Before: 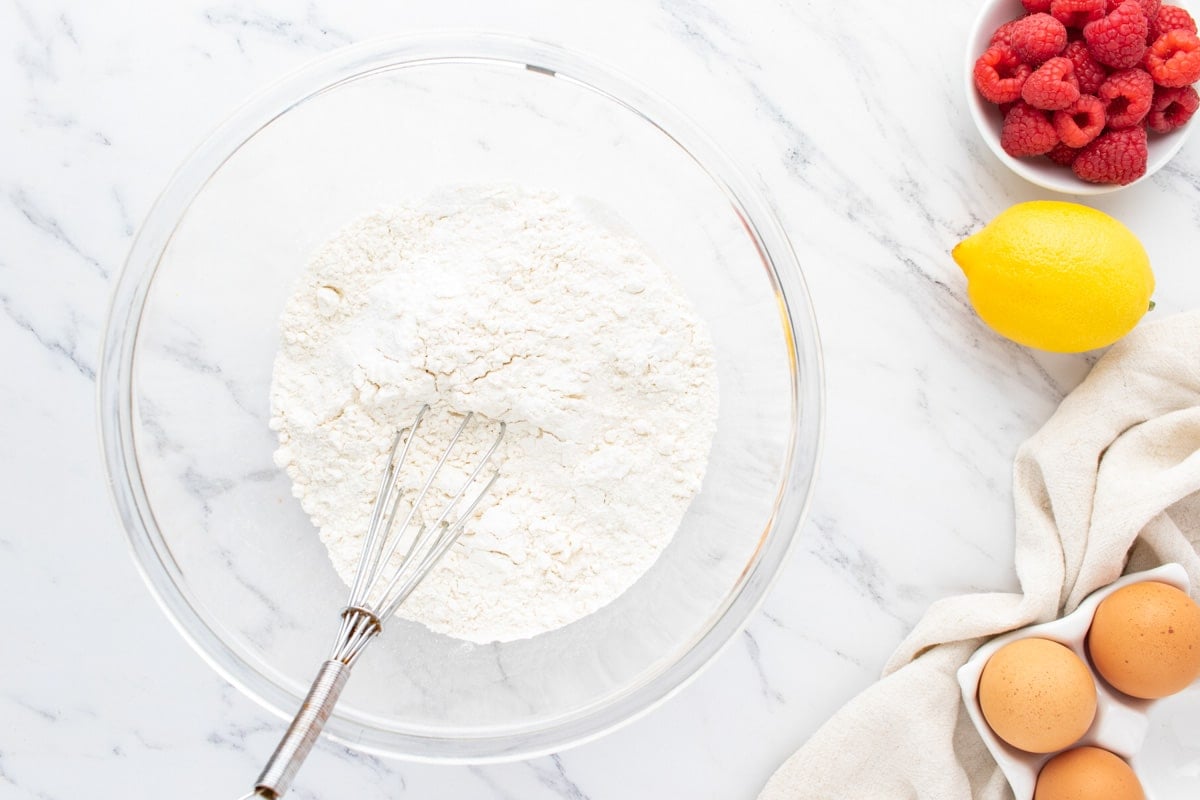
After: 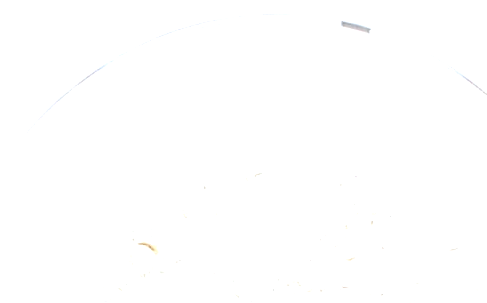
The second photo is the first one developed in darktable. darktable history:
white balance: red 0.974, blue 1.044
crop: left 15.452%, top 5.459%, right 43.956%, bottom 56.62%
exposure: exposure 0.6 EV, compensate highlight preservation false
